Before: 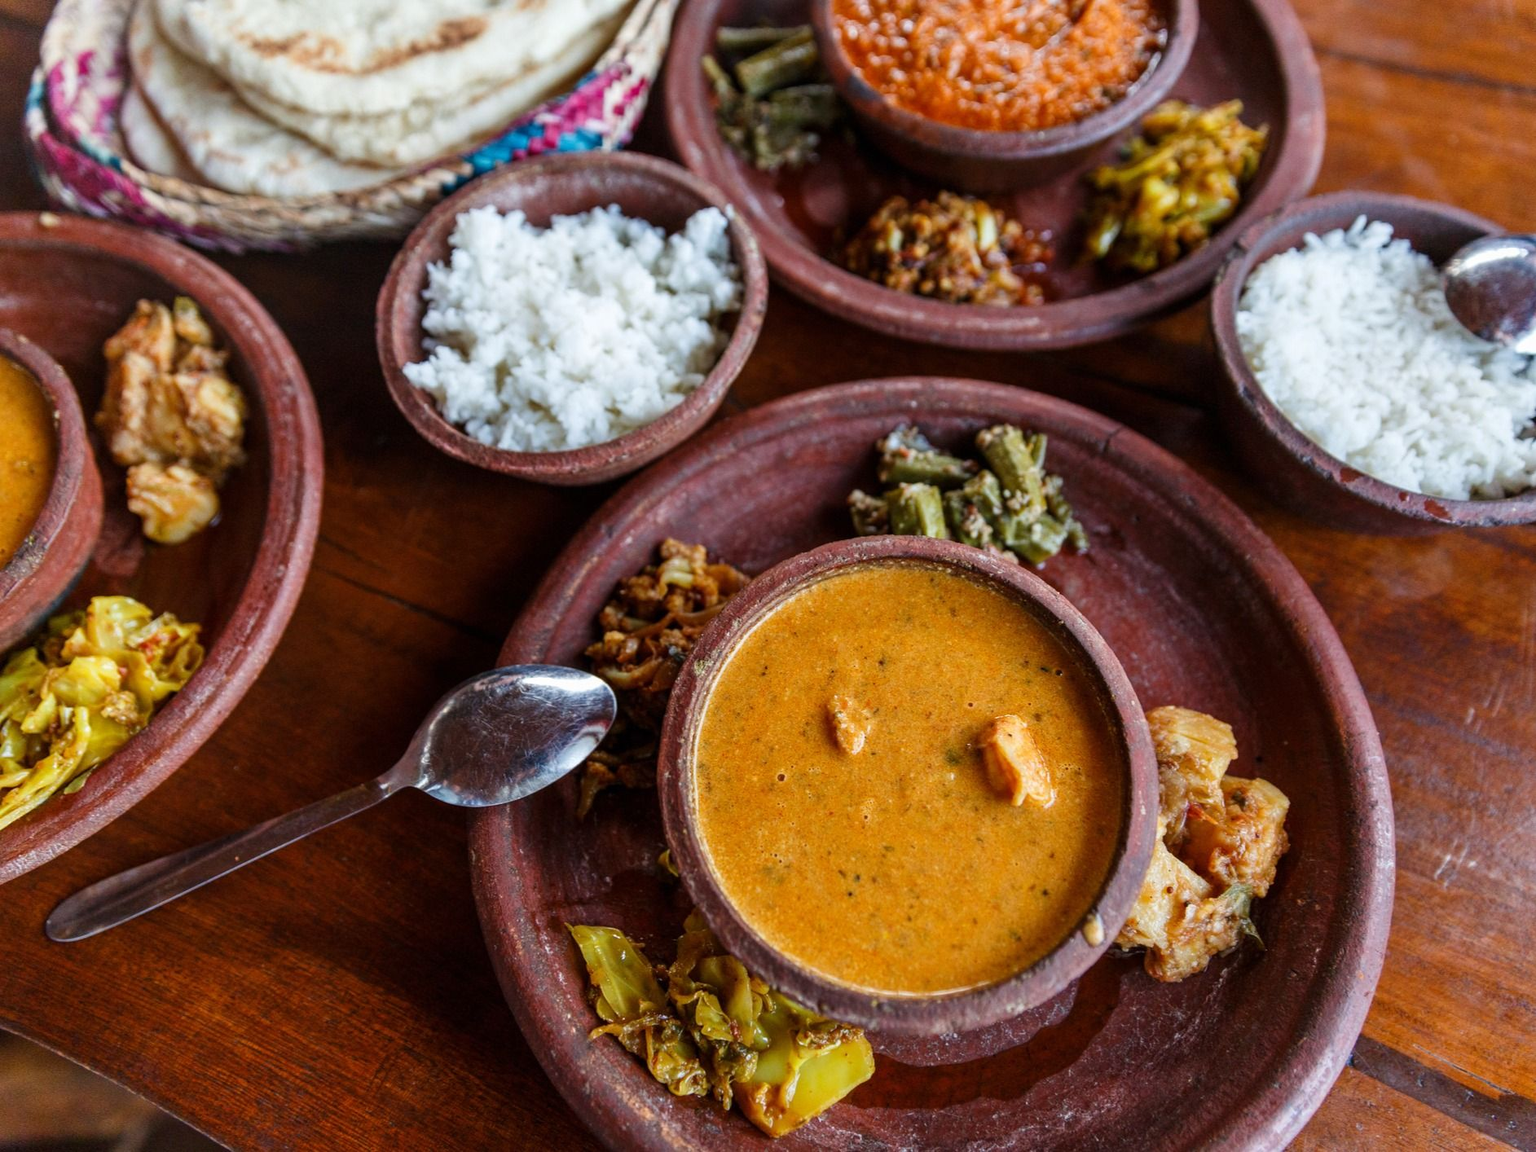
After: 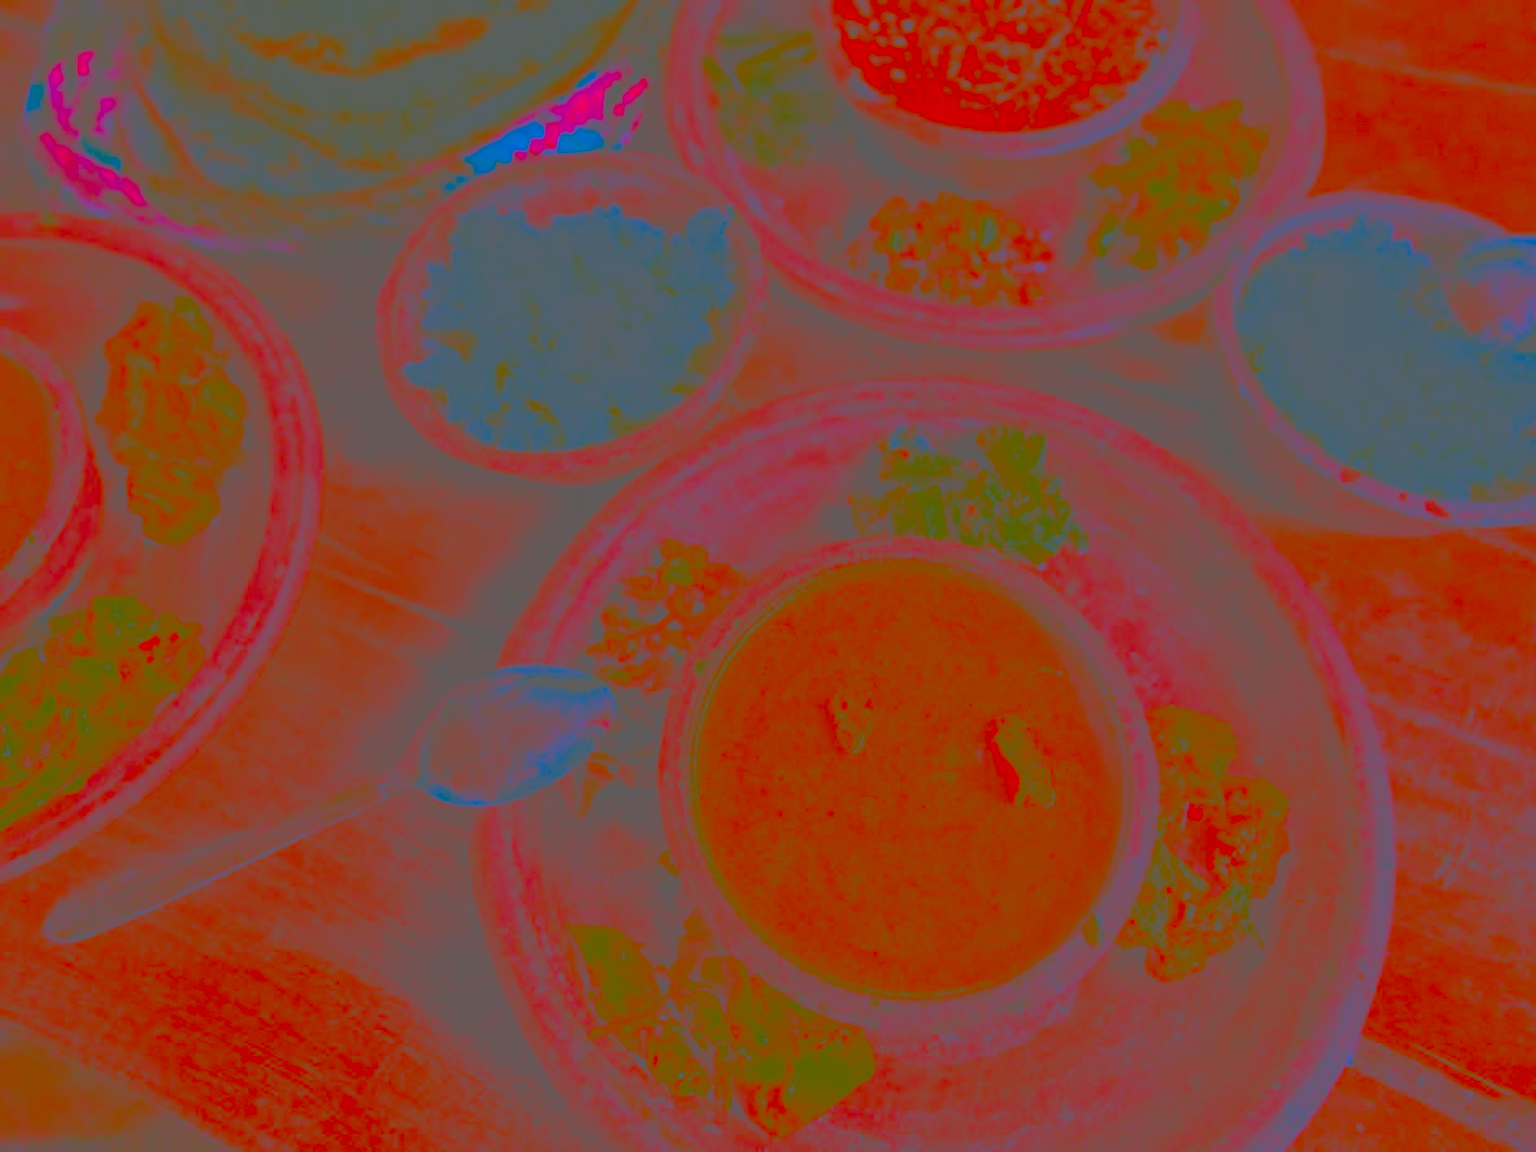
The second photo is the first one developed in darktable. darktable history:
contrast brightness saturation: contrast -0.989, brightness -0.173, saturation 0.766
sharpen: amount 0.497
tone equalizer: on, module defaults
